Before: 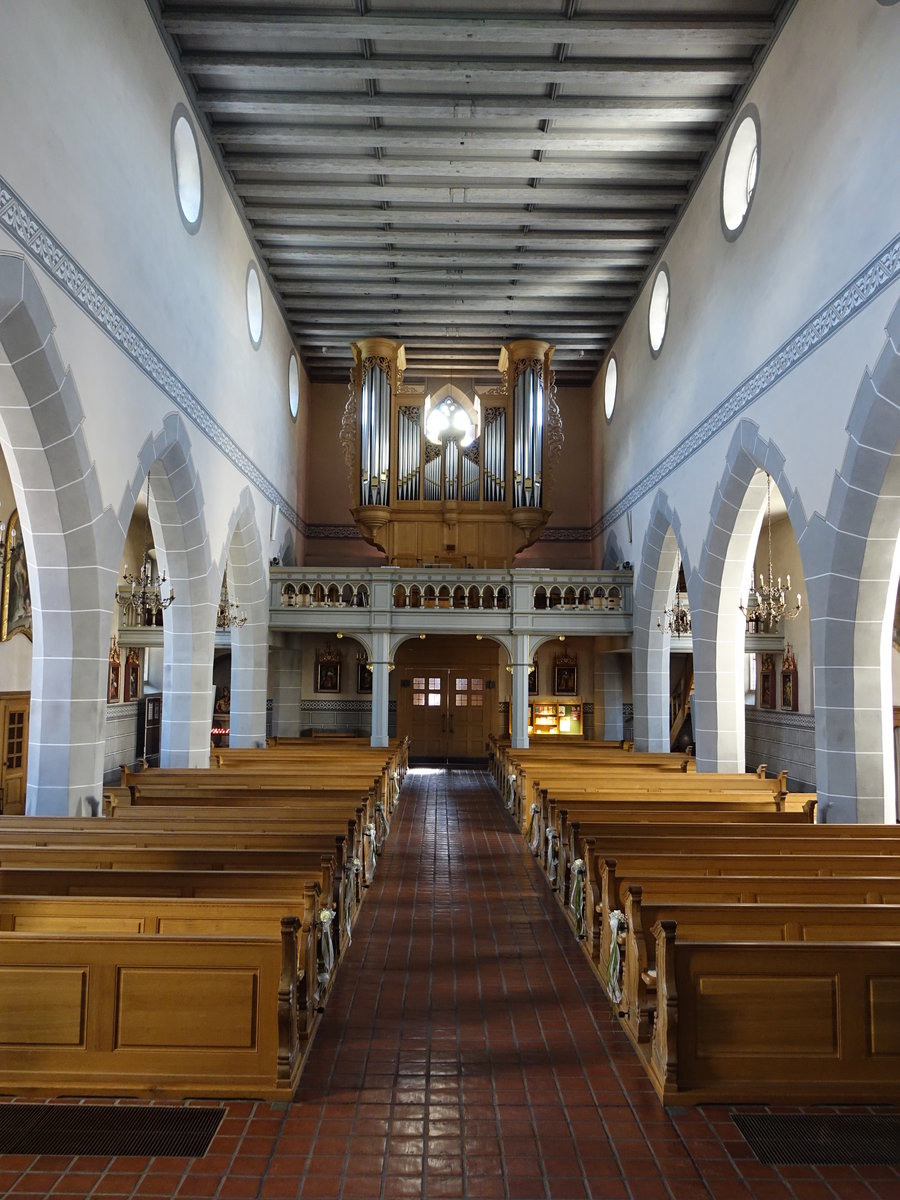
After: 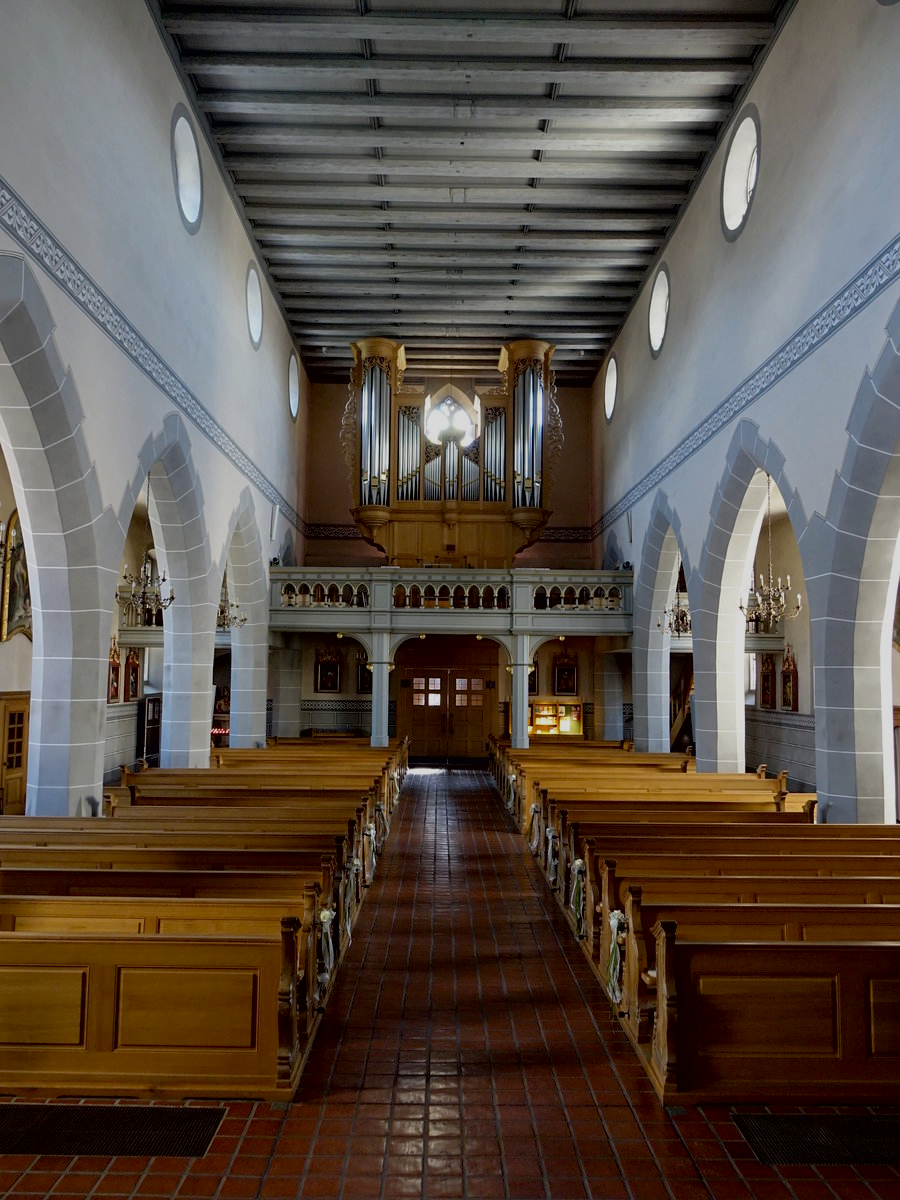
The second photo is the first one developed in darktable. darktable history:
contrast brightness saturation: contrast -0.014, brightness -0.014, saturation 0.038
exposure: black level correction 0.011, exposure -0.48 EV, compensate highlight preservation false
